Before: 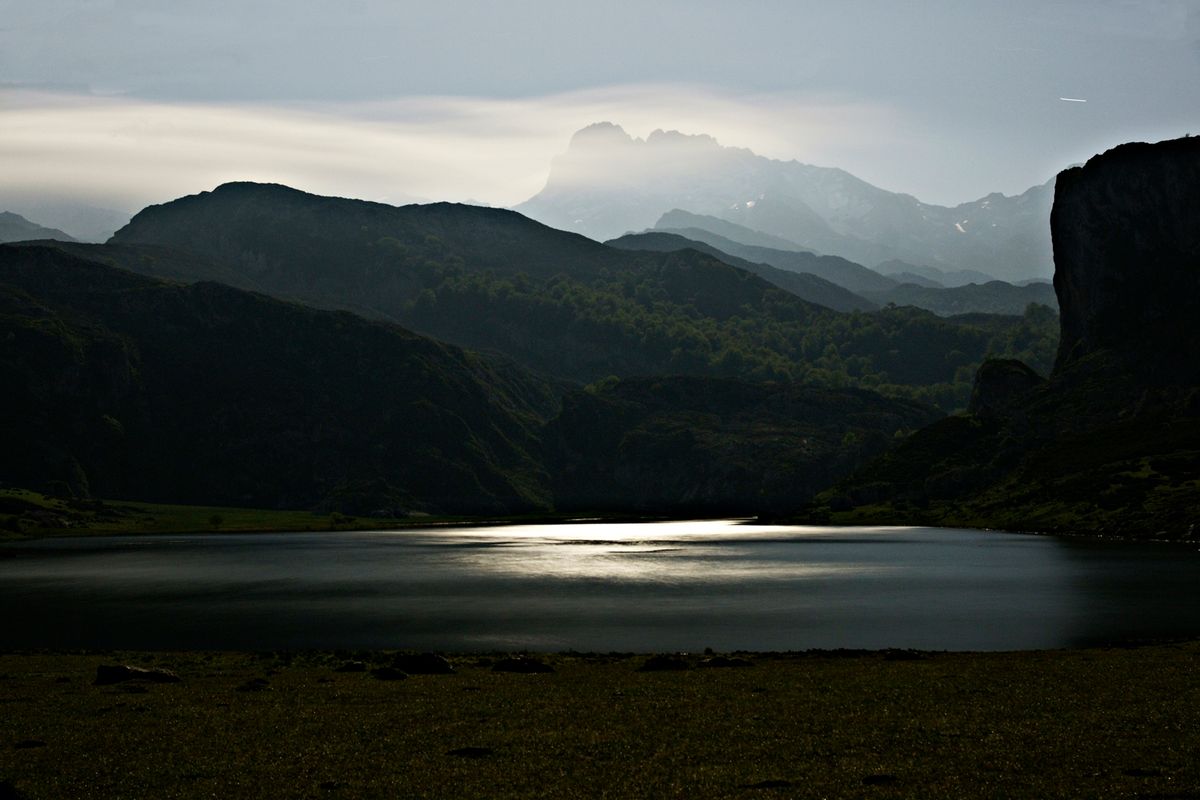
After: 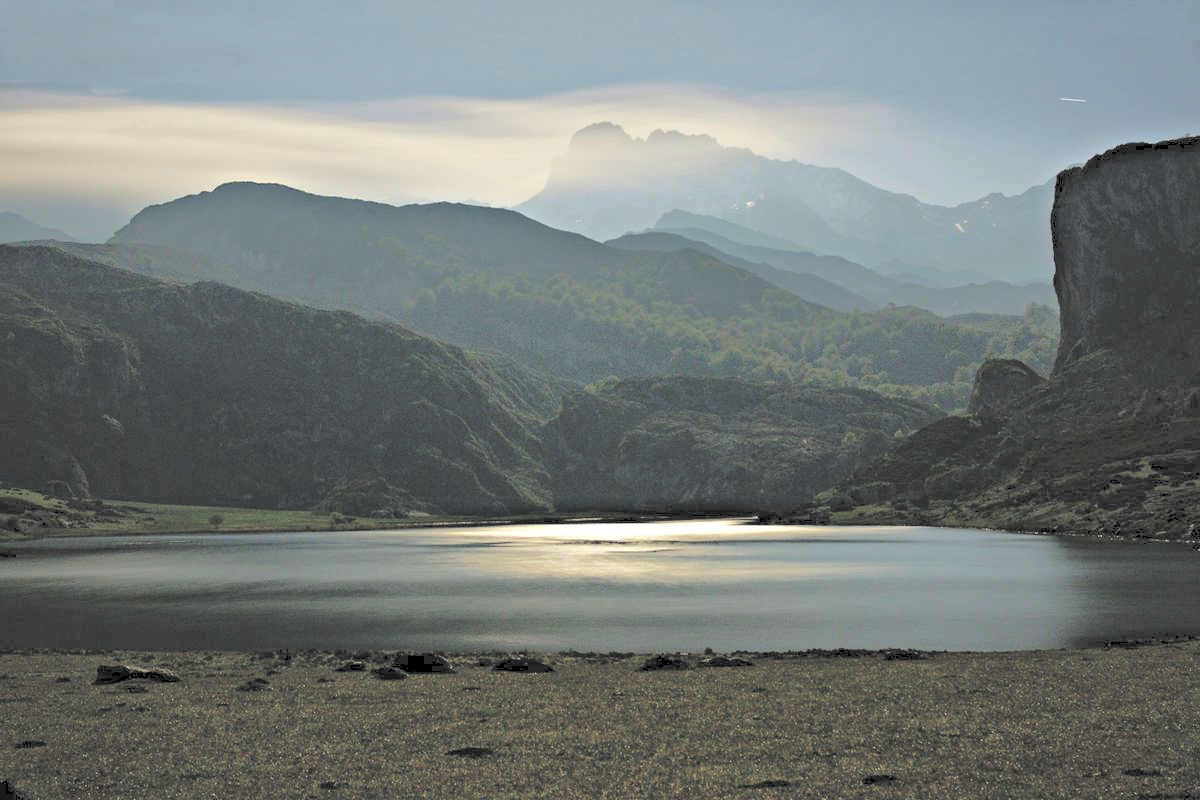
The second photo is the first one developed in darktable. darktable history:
contrast brightness saturation: brightness 1
shadows and highlights: shadows 38.43, highlights -74.54
